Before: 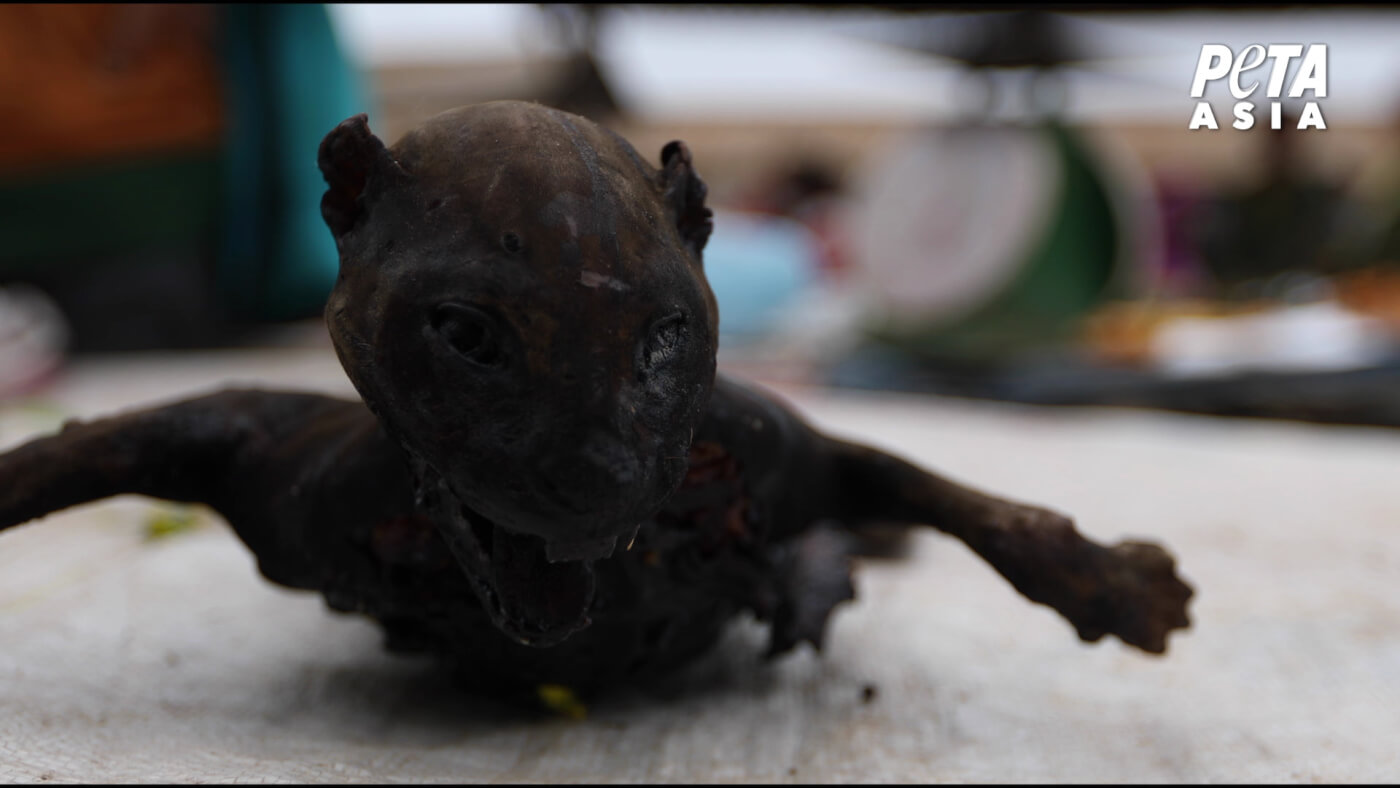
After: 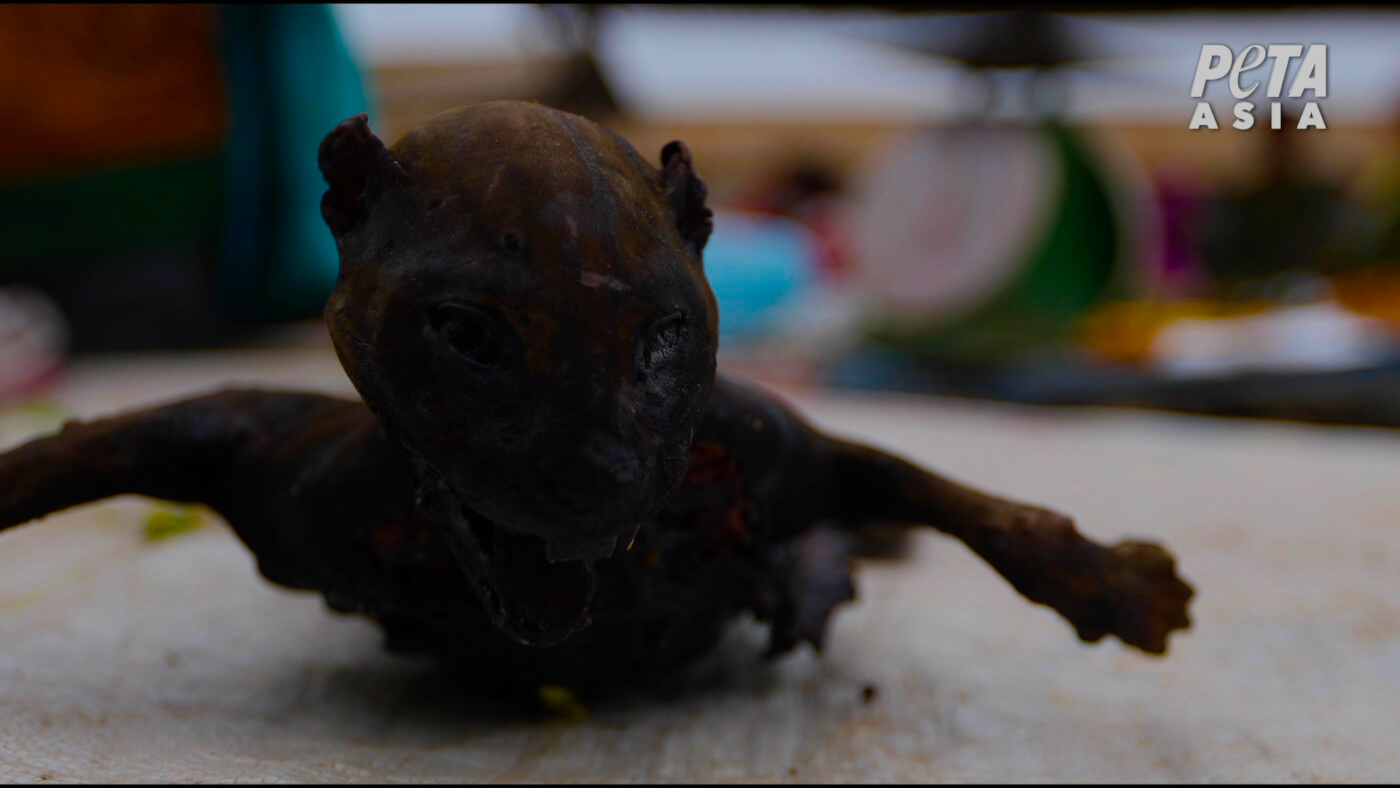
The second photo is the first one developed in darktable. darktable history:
color balance rgb: linear chroma grading › global chroma 41.581%, perceptual saturation grading › global saturation 29.582%, global vibrance 33.155%
exposure: black level correction 0, exposure -0.806 EV, compensate highlight preservation false
tone equalizer: edges refinement/feathering 500, mask exposure compensation -1.57 EV, preserve details no
